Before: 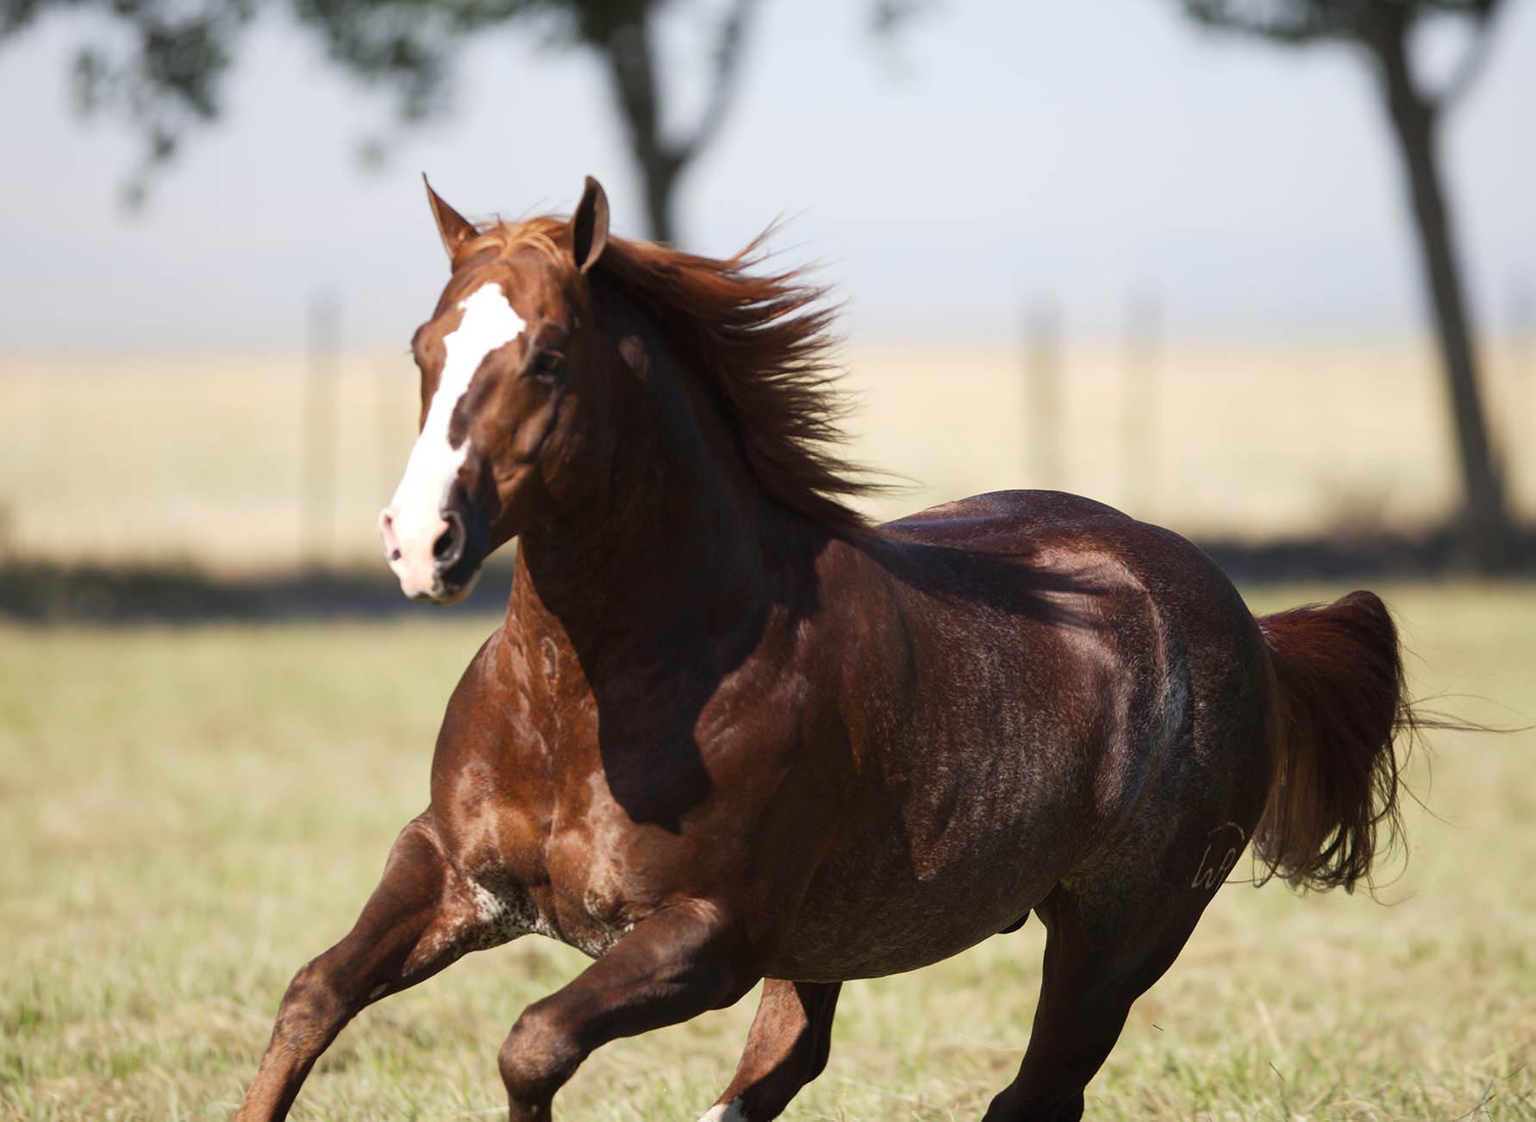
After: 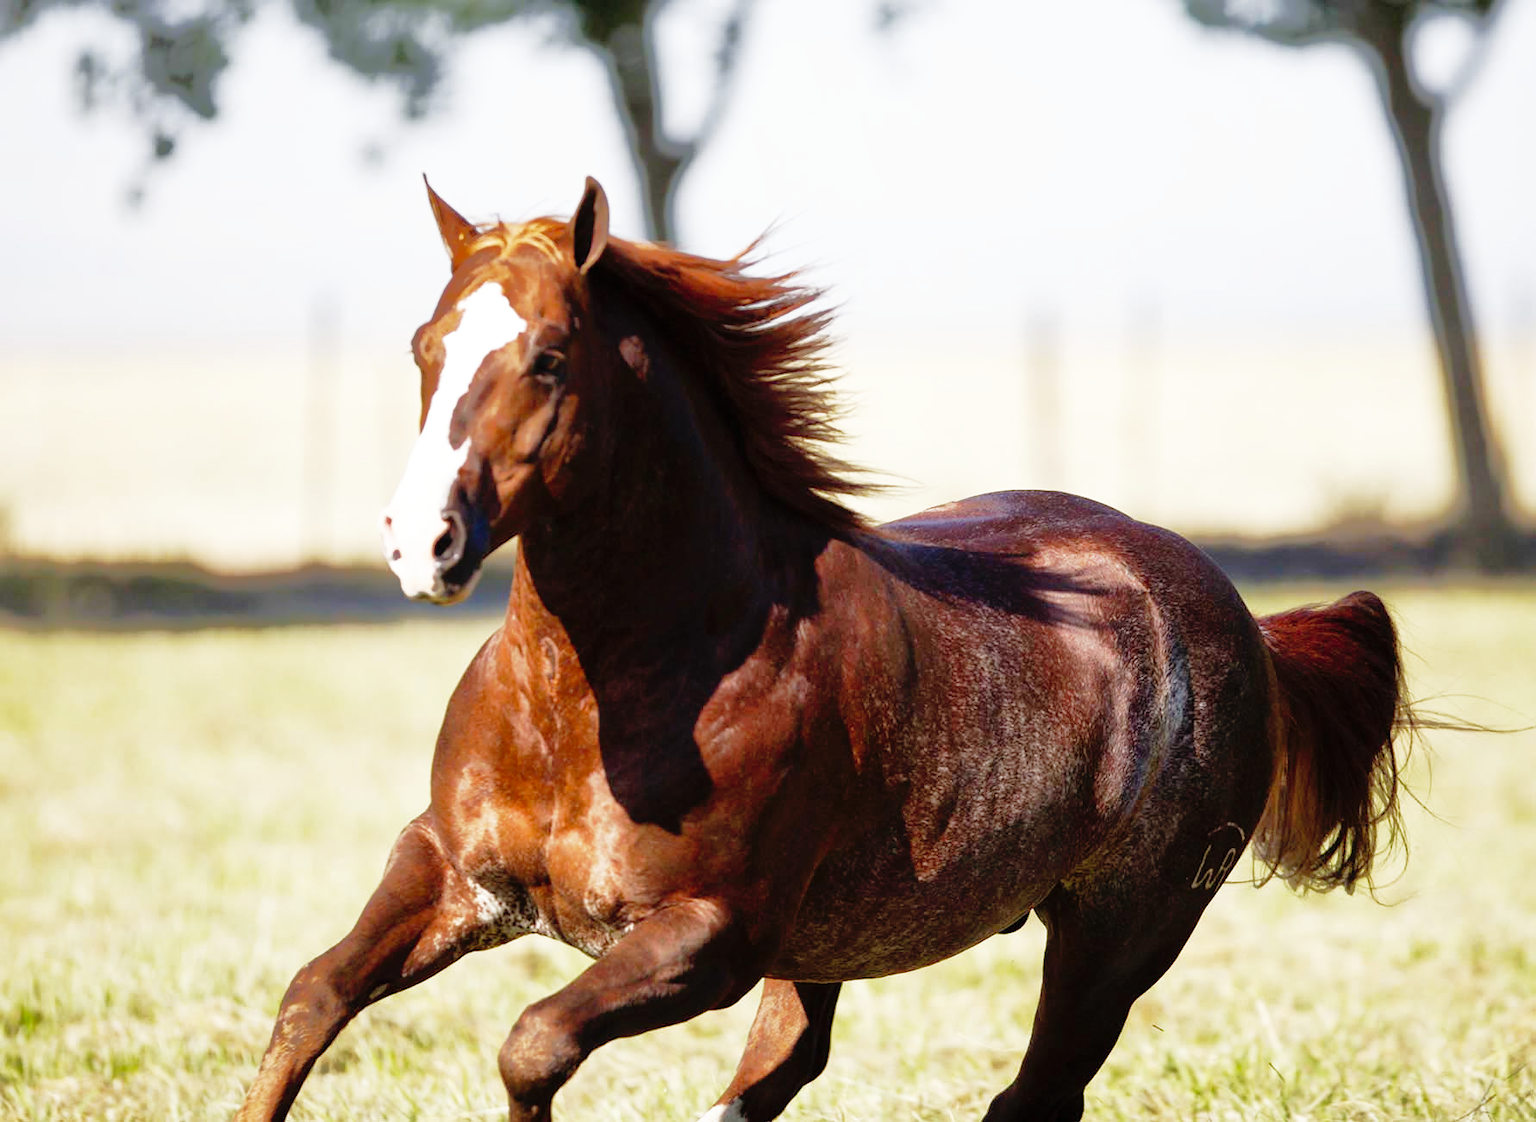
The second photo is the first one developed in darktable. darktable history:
shadows and highlights: shadows 39.79, highlights -59.83
base curve: curves: ch0 [(0, 0) (0.012, 0.01) (0.073, 0.168) (0.31, 0.711) (0.645, 0.957) (1, 1)], preserve colors none
